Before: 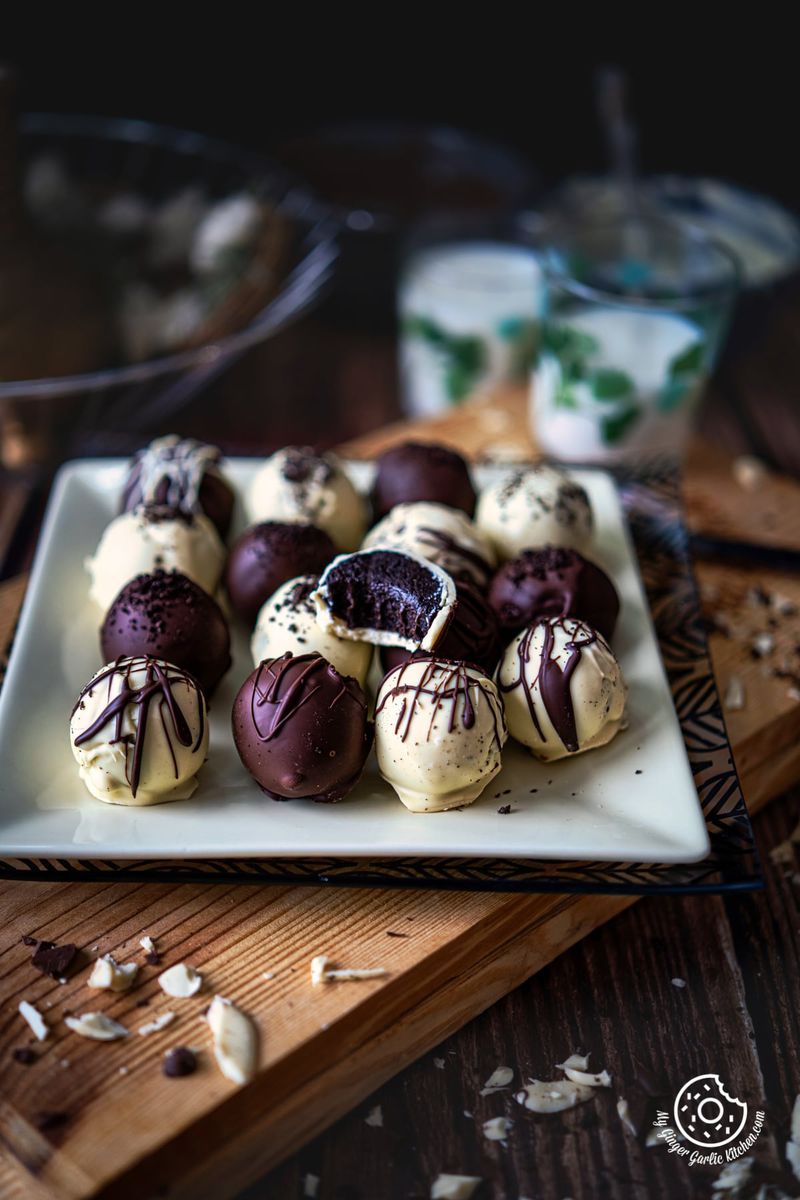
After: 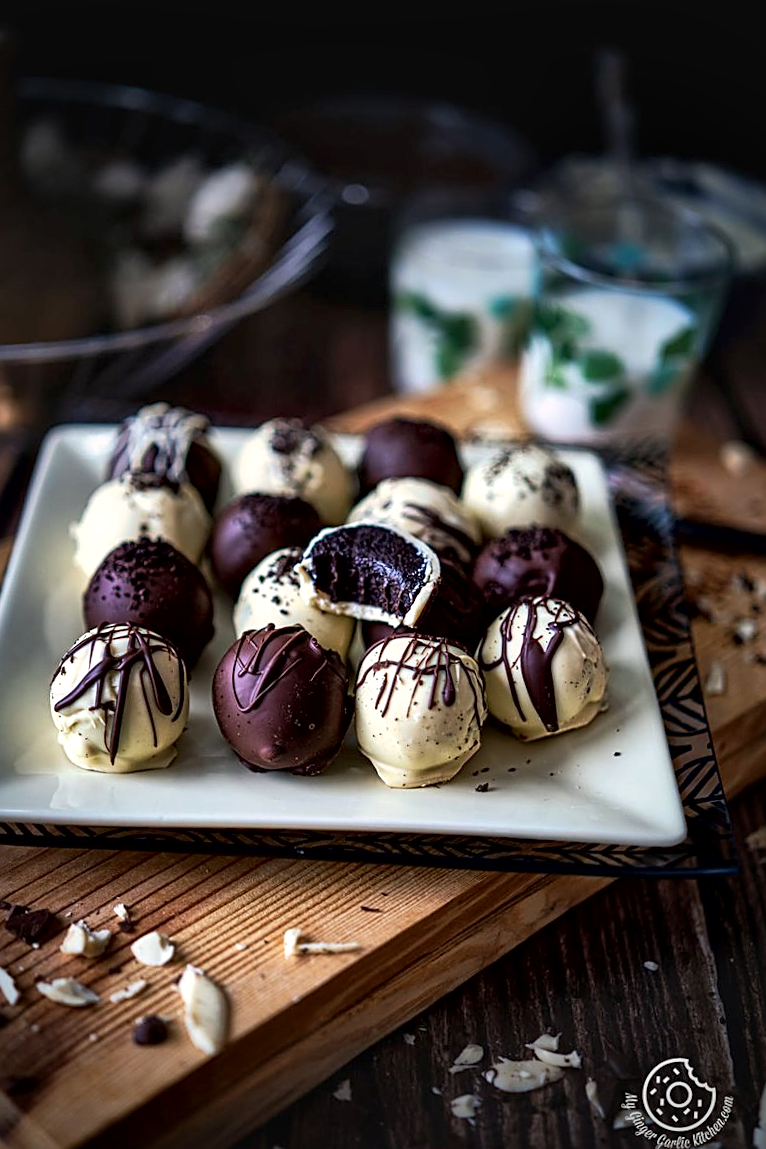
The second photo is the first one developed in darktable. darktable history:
crop and rotate: angle -1.71°
vignetting: fall-off start 68.58%, fall-off radius 30.45%, saturation -0.022, center (-0.078, 0.06), width/height ratio 0.995, shape 0.856
local contrast: mode bilateral grid, contrast 24, coarseness 61, detail 152%, midtone range 0.2
sharpen: on, module defaults
